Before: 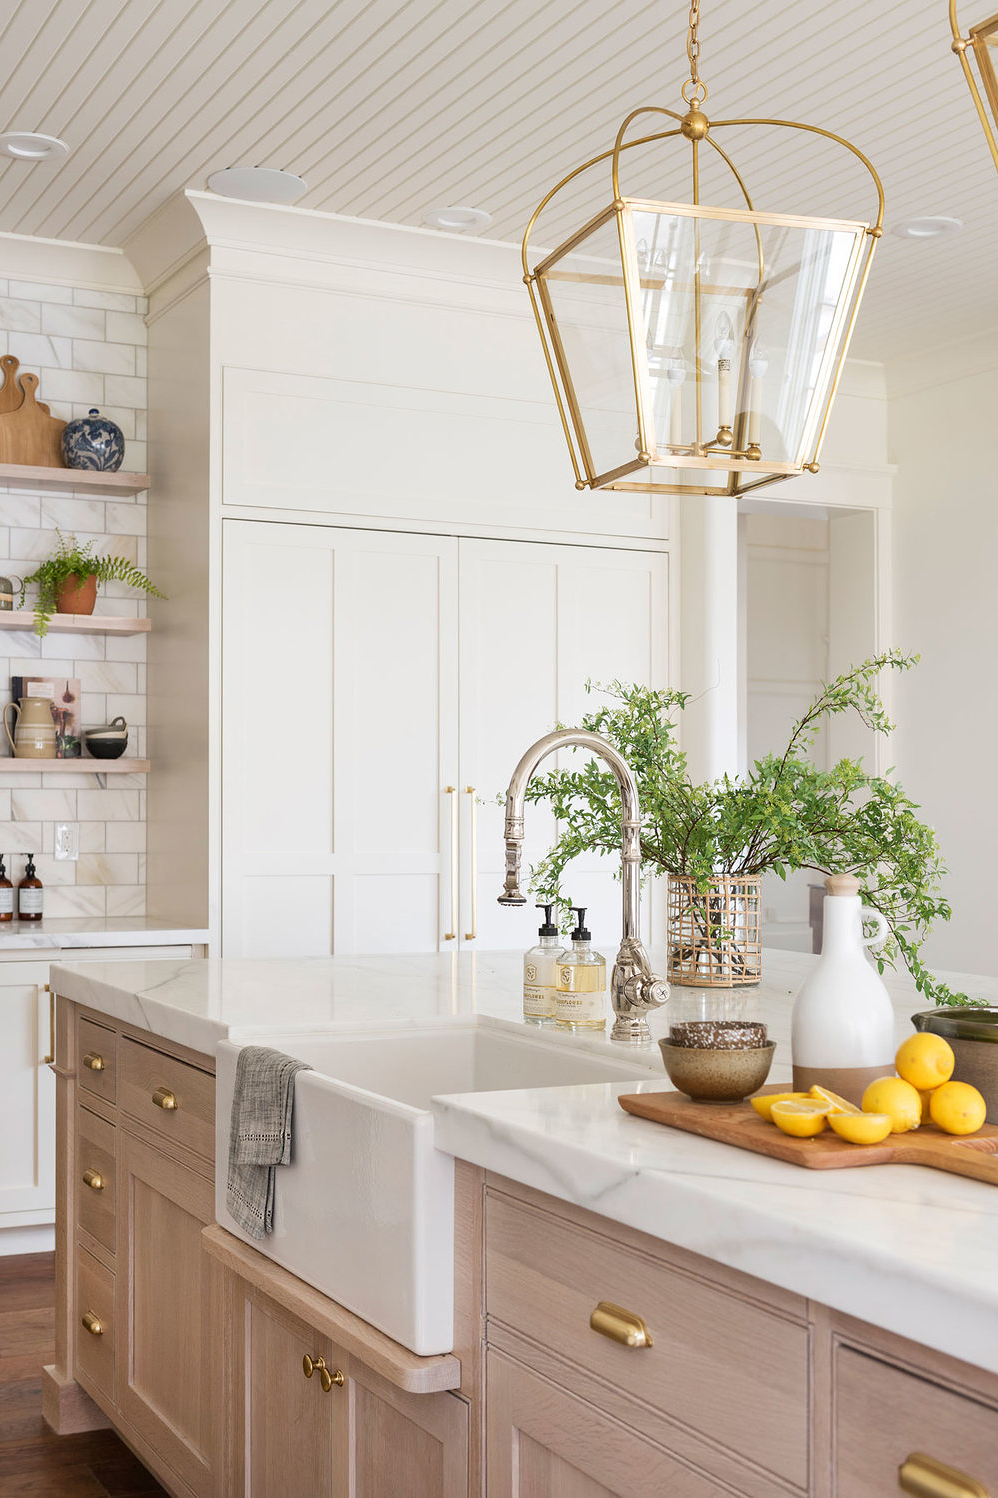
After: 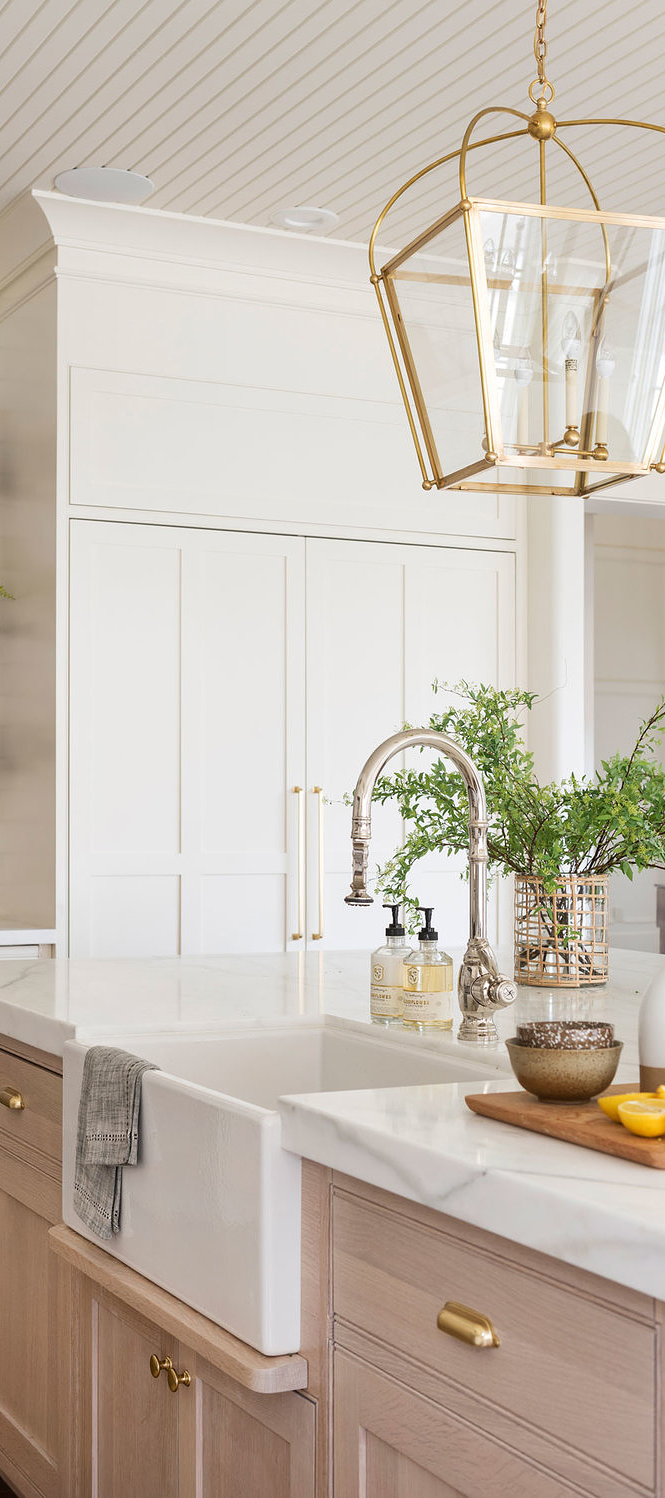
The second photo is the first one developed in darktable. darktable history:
crop and rotate: left 15.41%, right 17.897%
